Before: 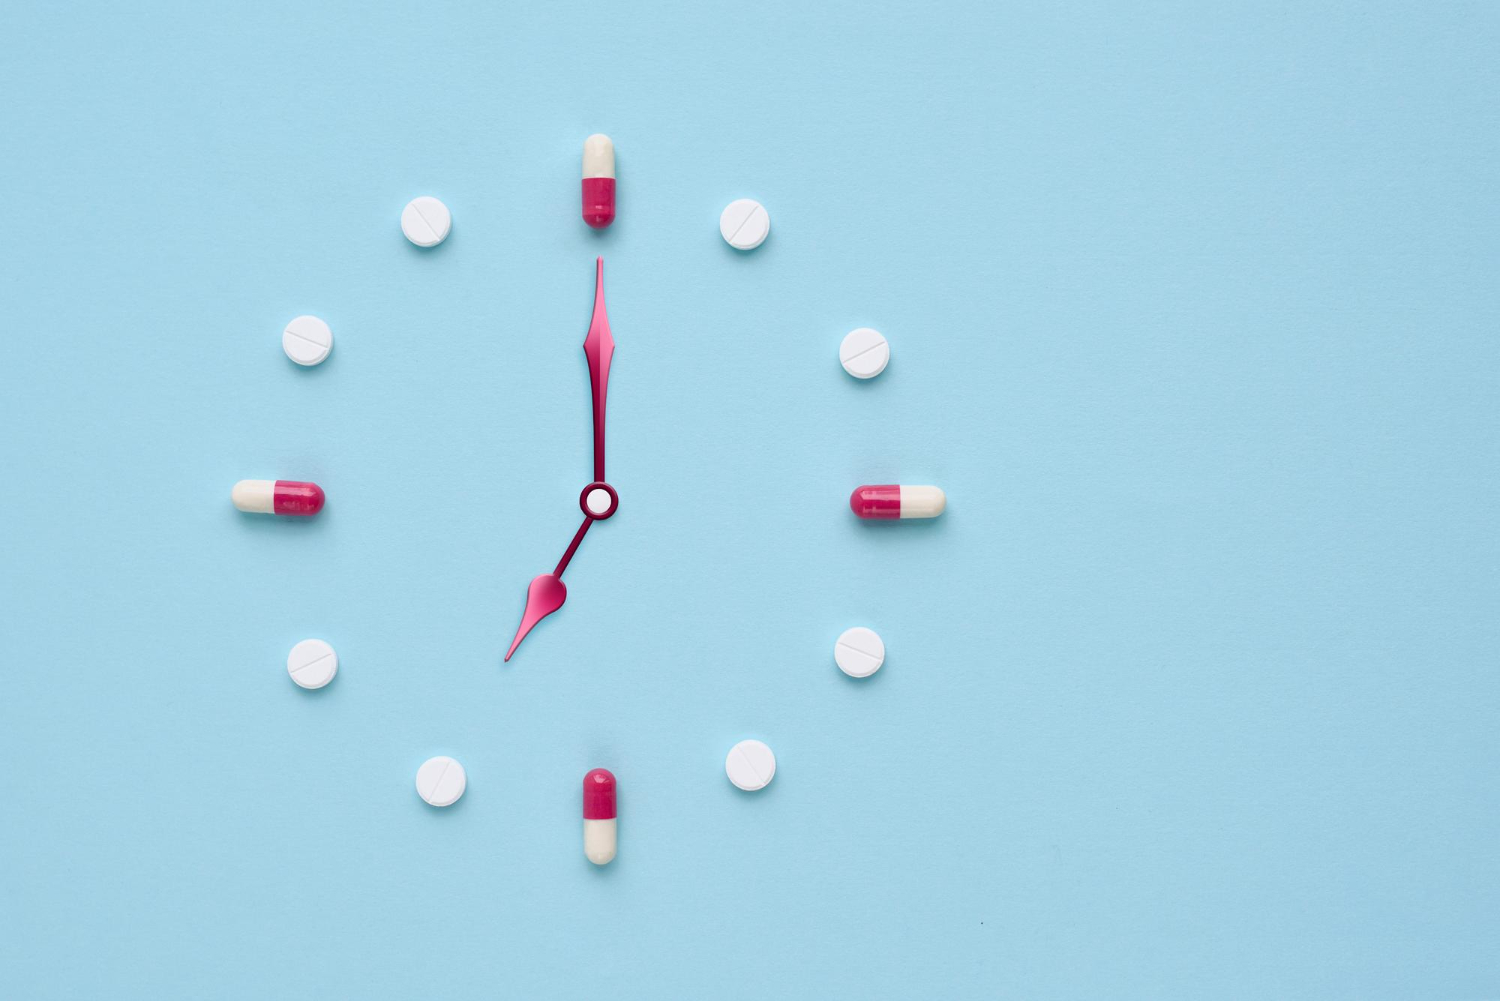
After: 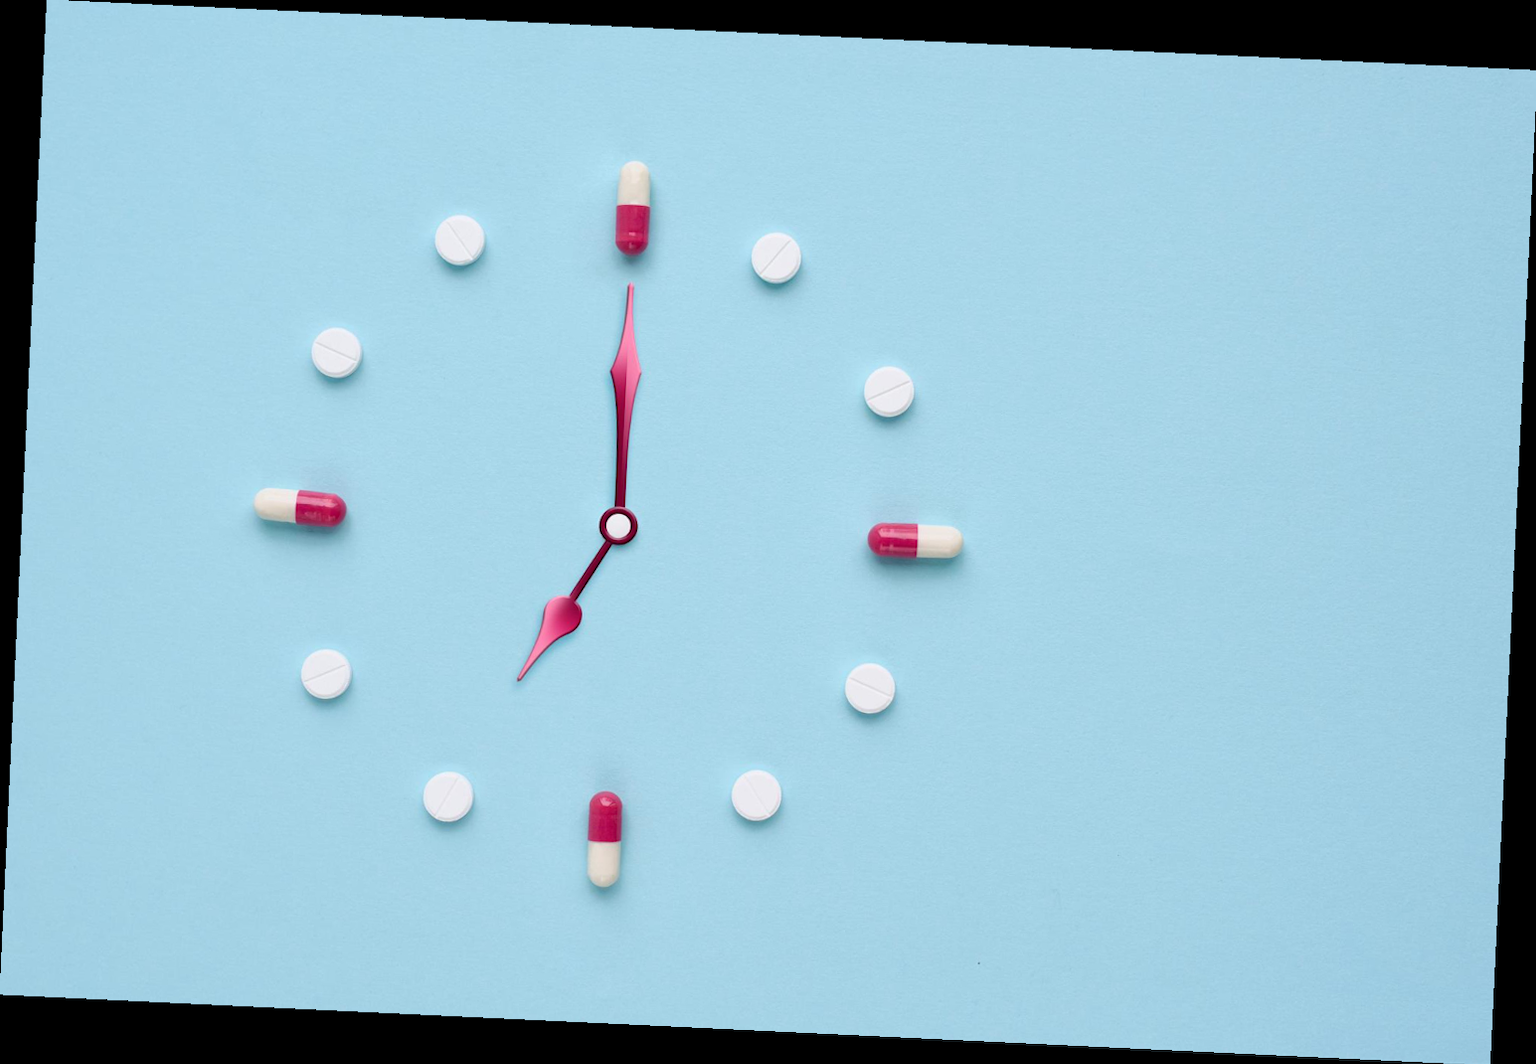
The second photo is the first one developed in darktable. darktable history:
crop and rotate: angle -2.73°
